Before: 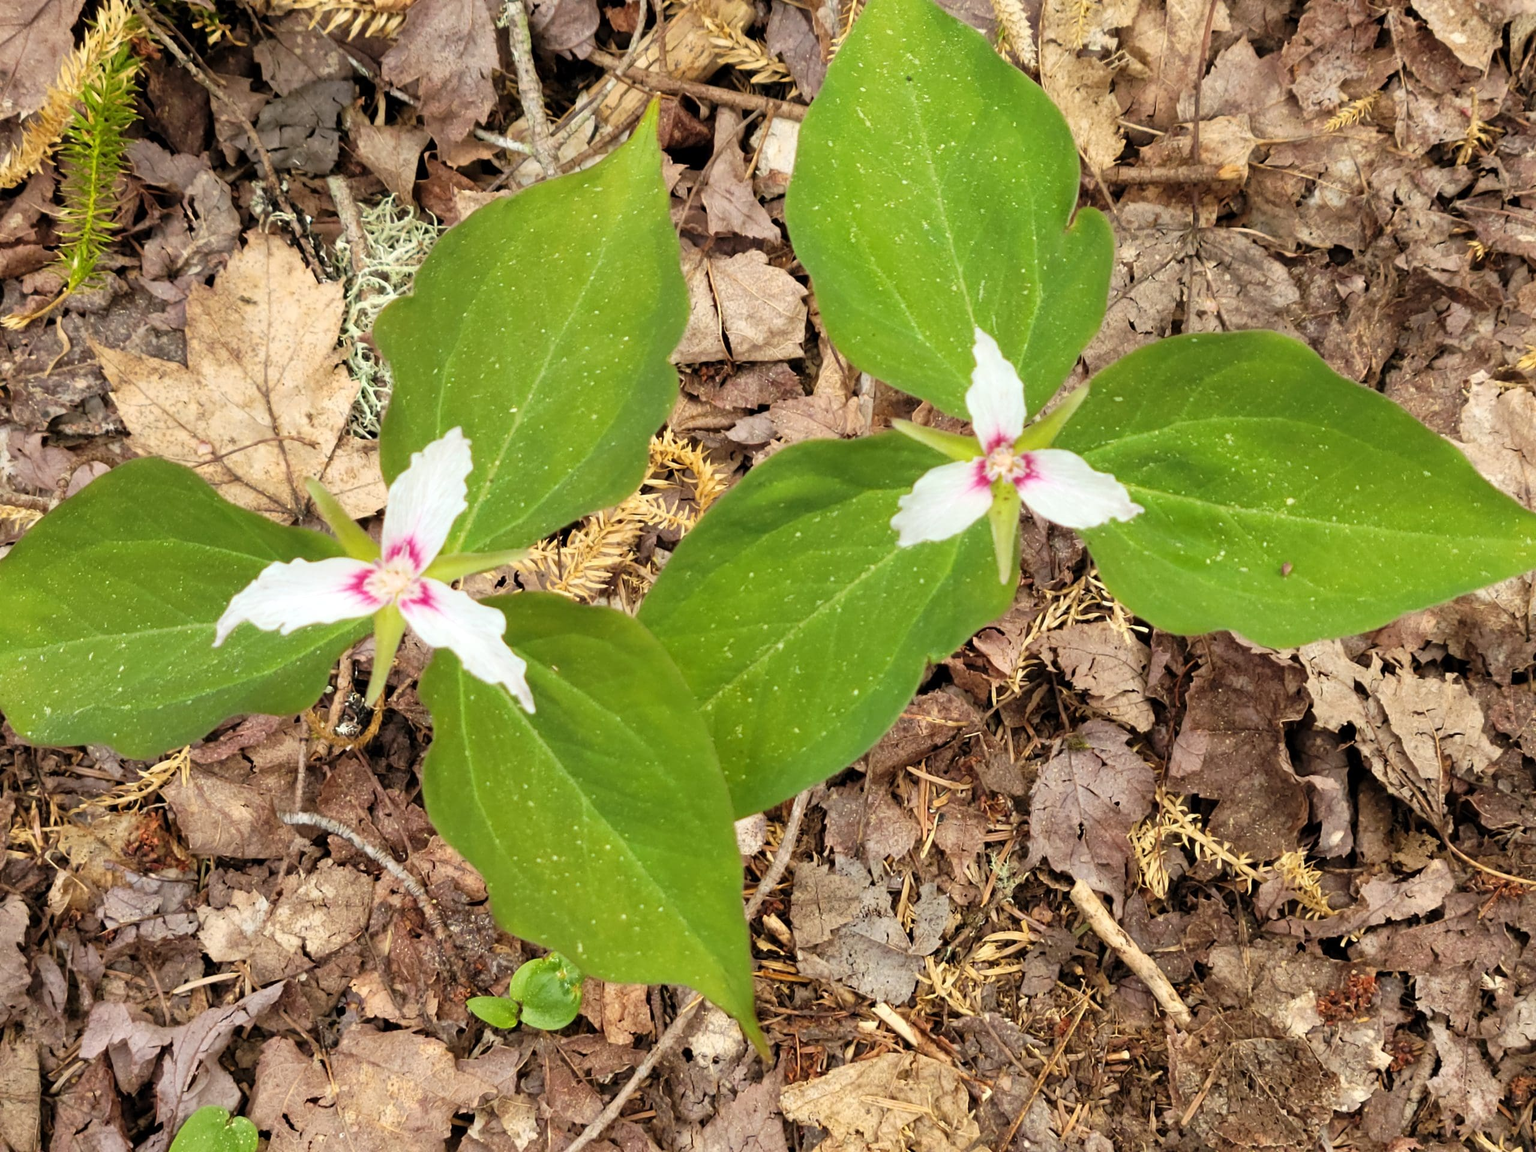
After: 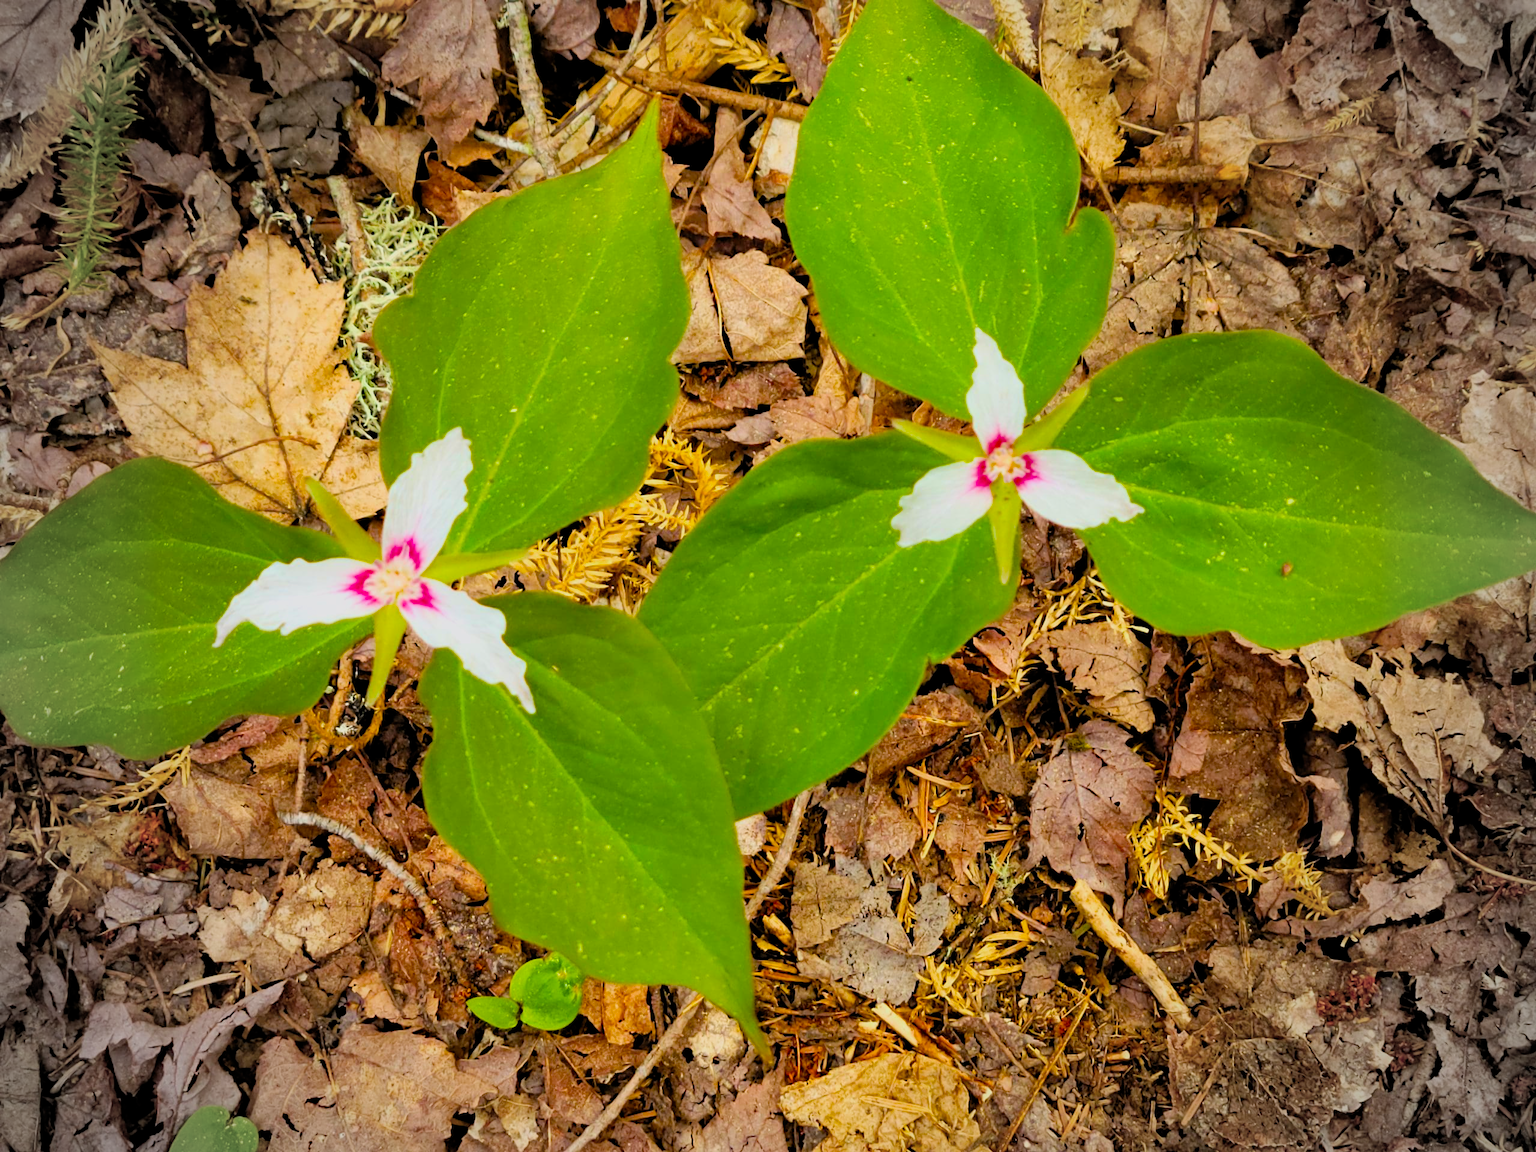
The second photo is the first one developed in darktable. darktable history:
haze removal: compatibility mode true, adaptive false
filmic rgb: black relative exposure -7.75 EV, white relative exposure 4.4 EV, threshold 3 EV, target black luminance 0%, hardness 3.76, latitude 50.51%, contrast 1.074, highlights saturation mix 10%, shadows ↔ highlights balance -0.22%, color science v4 (2020), enable highlight reconstruction true
vignetting: fall-off start 67.15%, brightness -0.442, saturation -0.691, width/height ratio 1.011, unbound false
color balance rgb: perceptual saturation grading › global saturation 25%, global vibrance 20%
